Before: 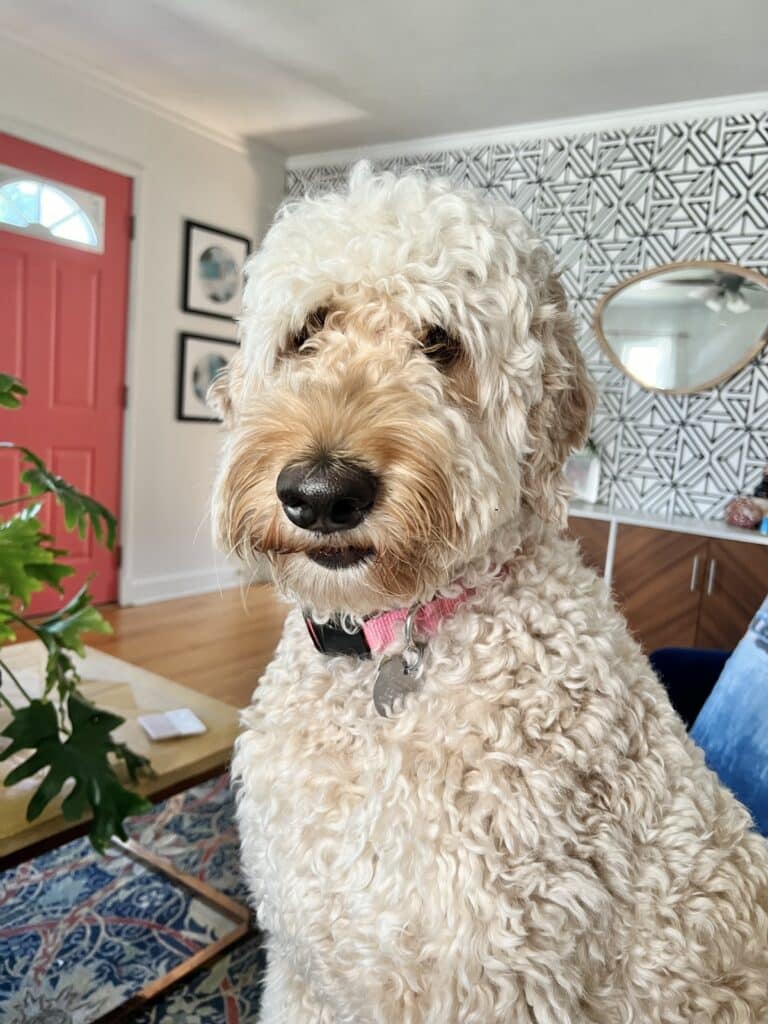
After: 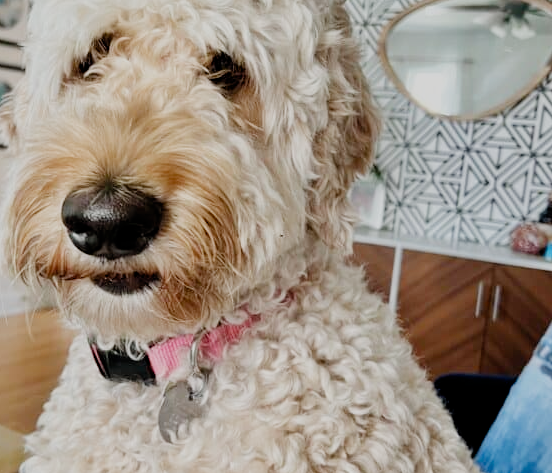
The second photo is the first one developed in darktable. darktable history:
crop and rotate: left 27.996%, top 26.842%, bottom 26.964%
filmic rgb: black relative exposure -7.65 EV, white relative exposure 4.56 EV, threshold 2.98 EV, hardness 3.61, preserve chrominance no, color science v4 (2020), contrast in shadows soft, enable highlight reconstruction true
tone equalizer: on, module defaults
